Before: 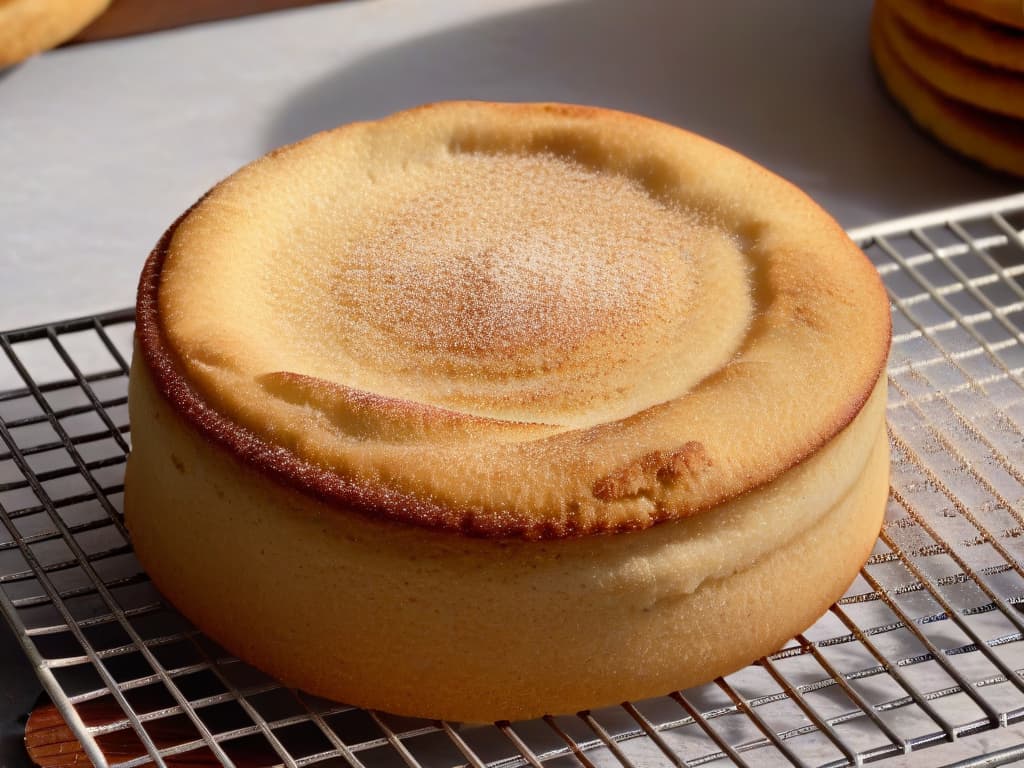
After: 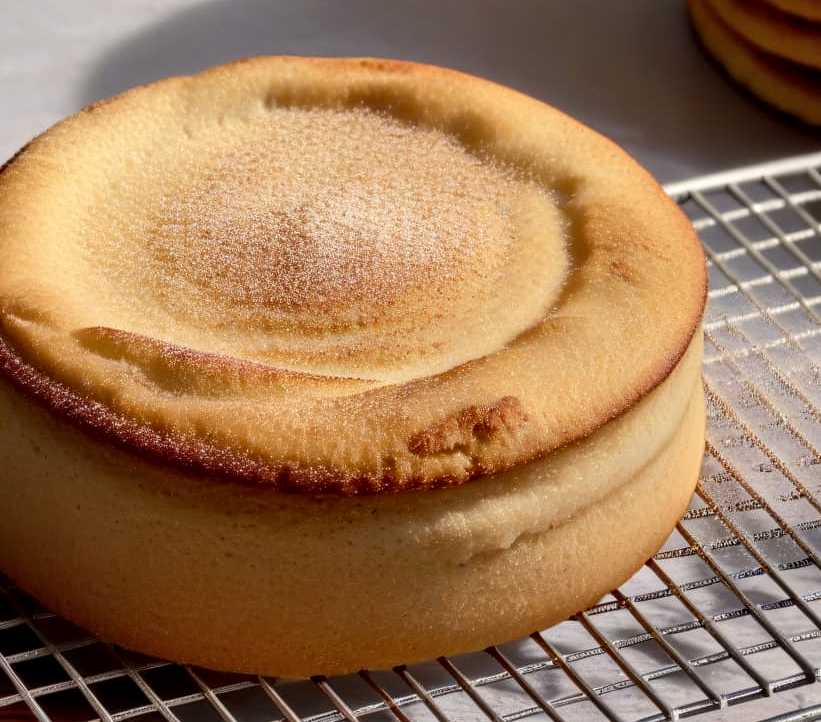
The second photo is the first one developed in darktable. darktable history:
local contrast: detail 130%
tone equalizer: edges refinement/feathering 500, mask exposure compensation -1.57 EV, preserve details no
crop and rotate: left 18.033%, top 5.903%, right 1.737%
